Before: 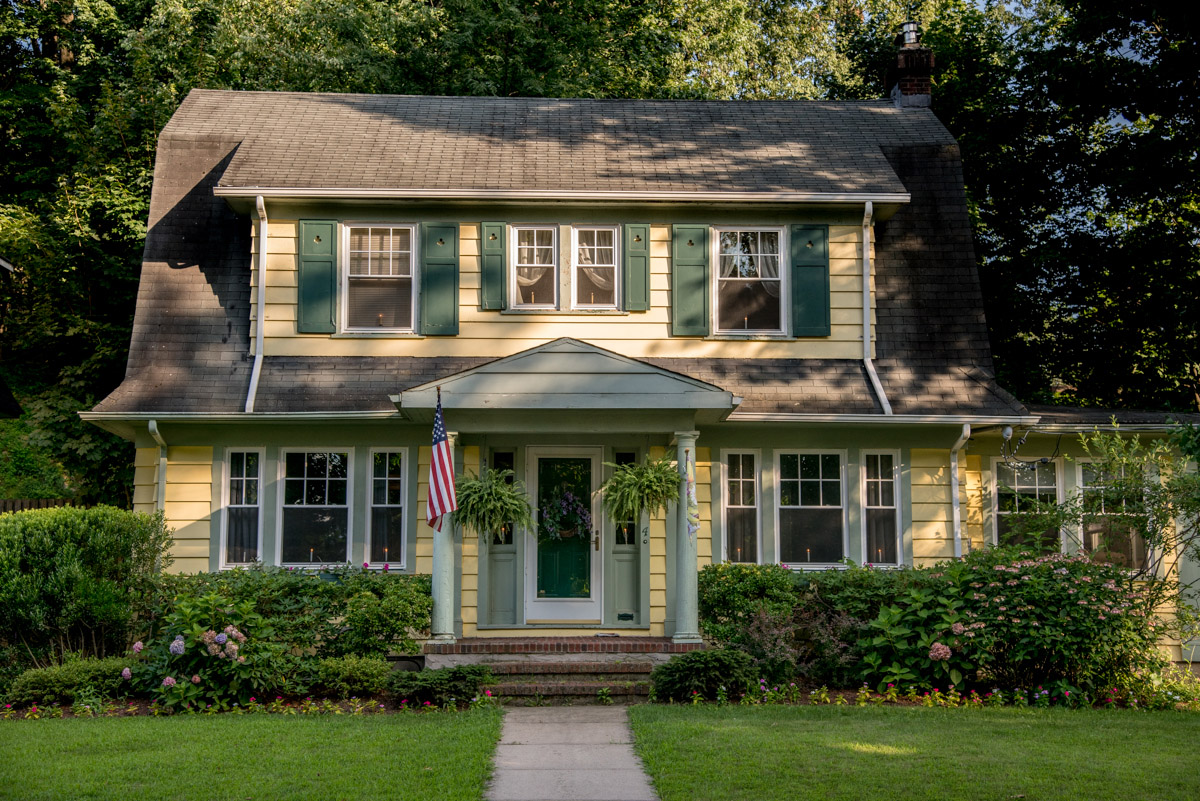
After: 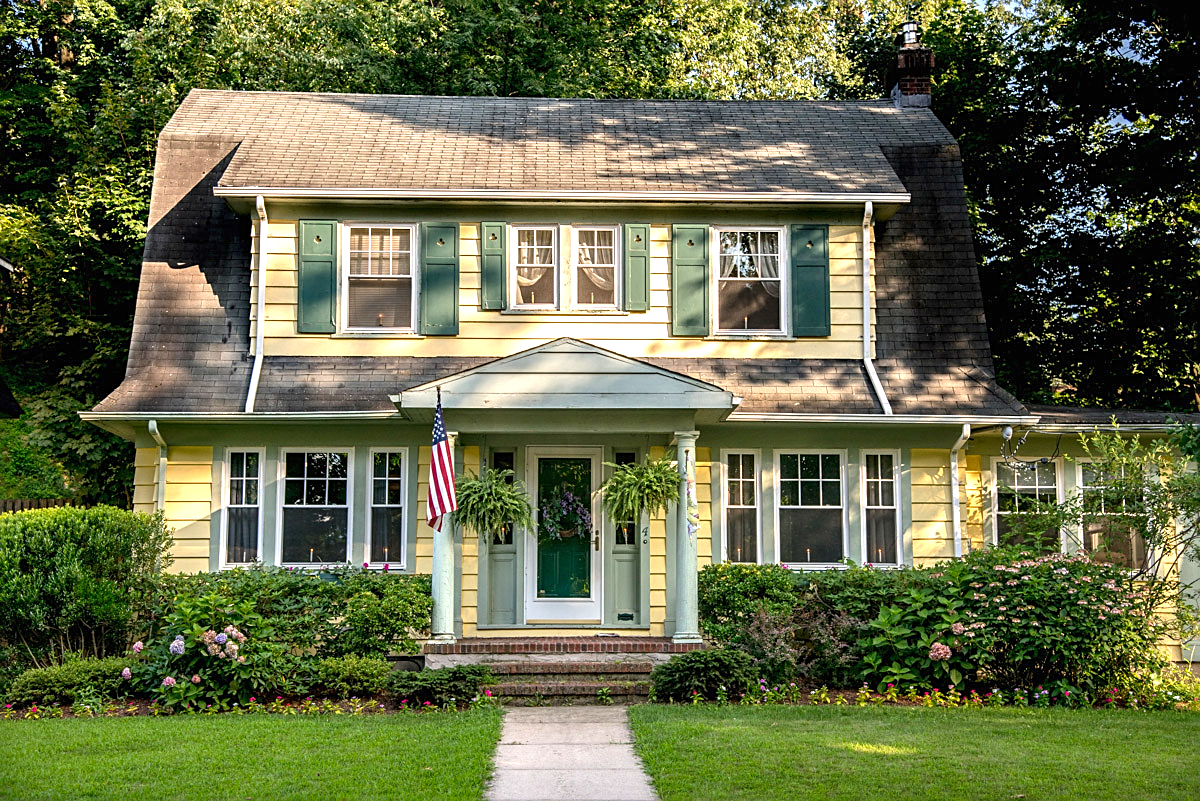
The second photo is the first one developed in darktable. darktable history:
white balance: emerald 1
exposure: black level correction 0, exposure 1.2 EV, compensate highlight preservation false
color zones: curves: ch0 [(0, 0.444) (0.143, 0.442) (0.286, 0.441) (0.429, 0.441) (0.571, 0.441) (0.714, 0.441) (0.857, 0.442) (1, 0.444)]
sharpen: on, module defaults
